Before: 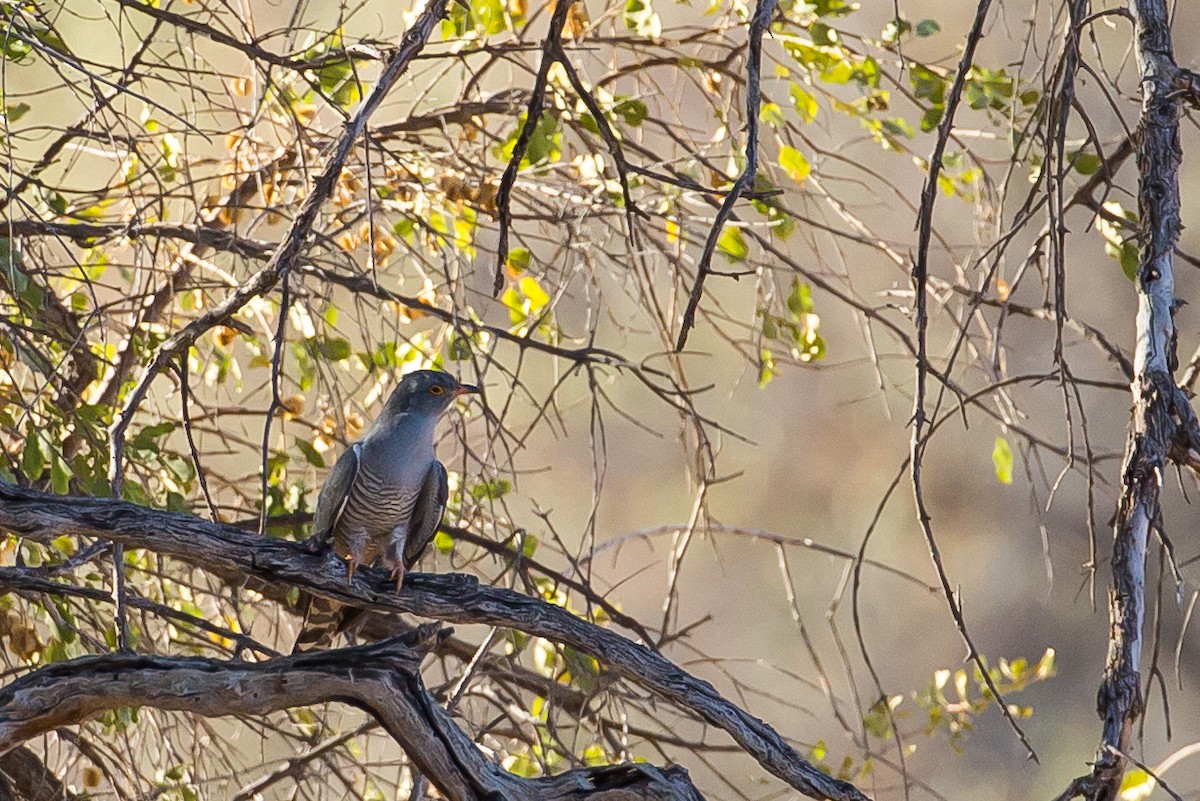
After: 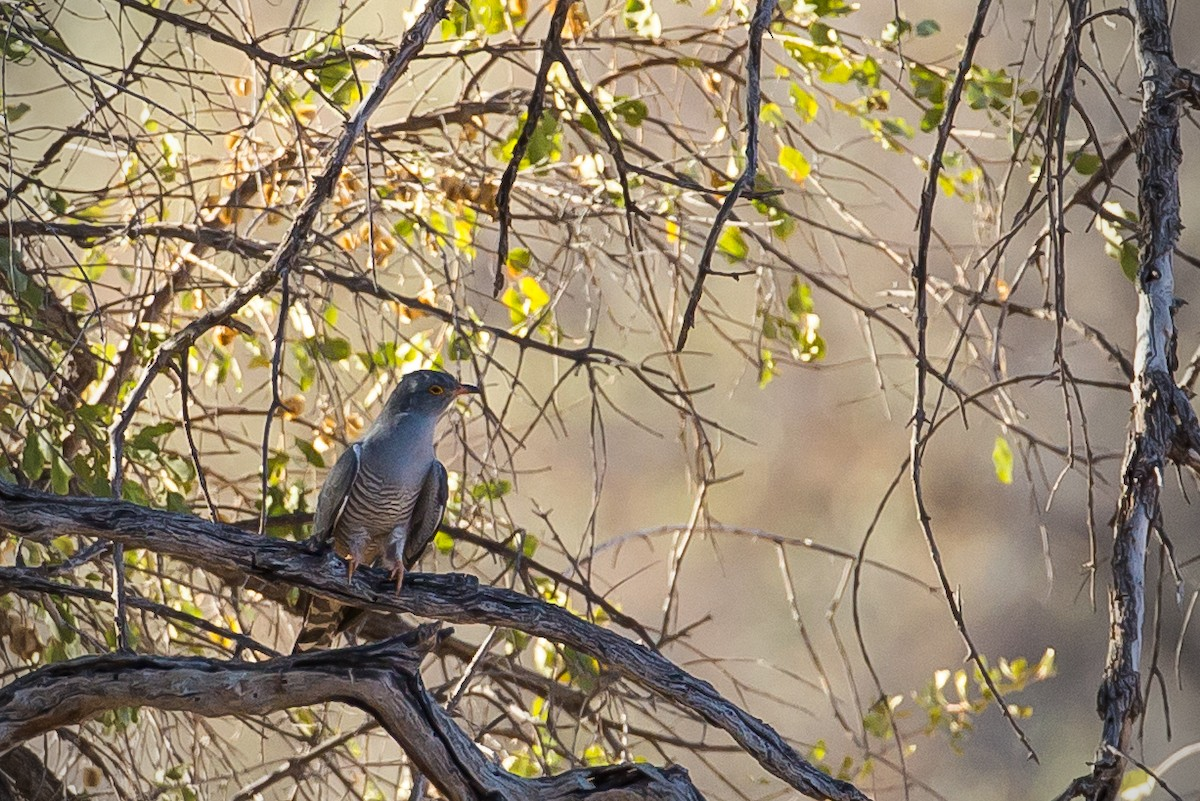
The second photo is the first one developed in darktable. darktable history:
vignetting: on, module defaults
